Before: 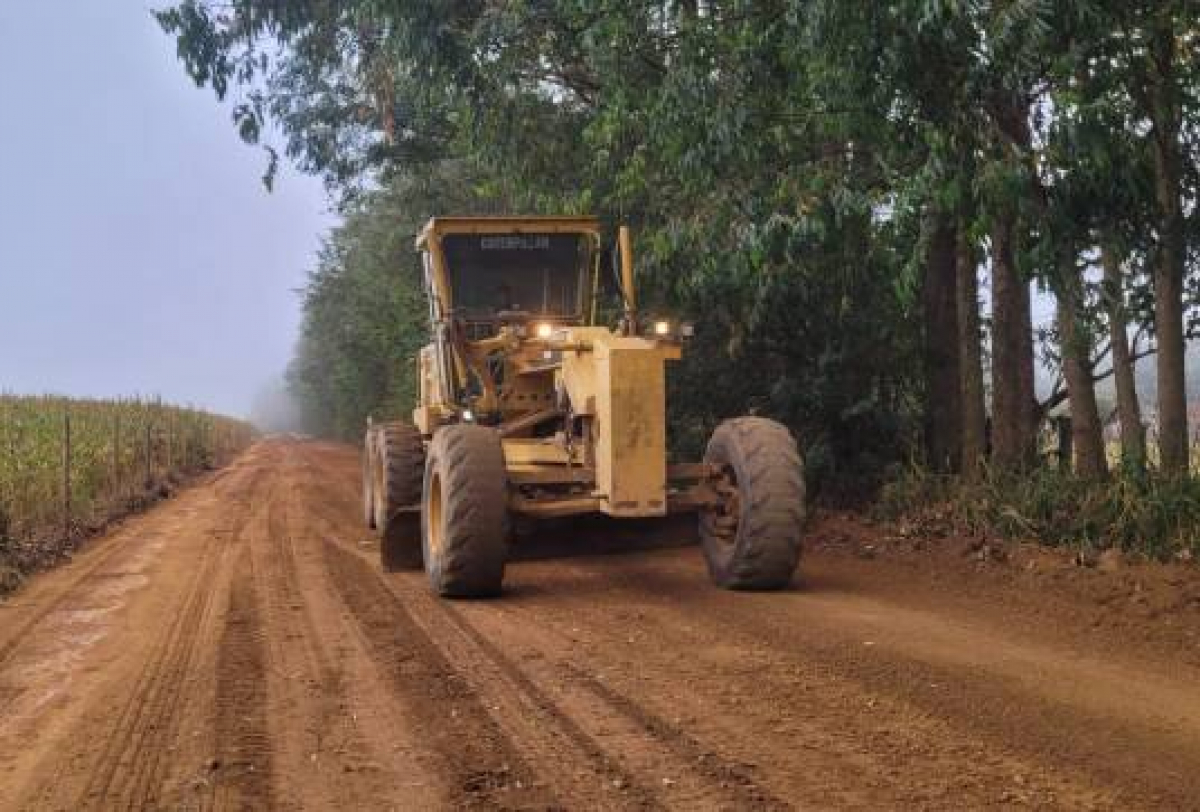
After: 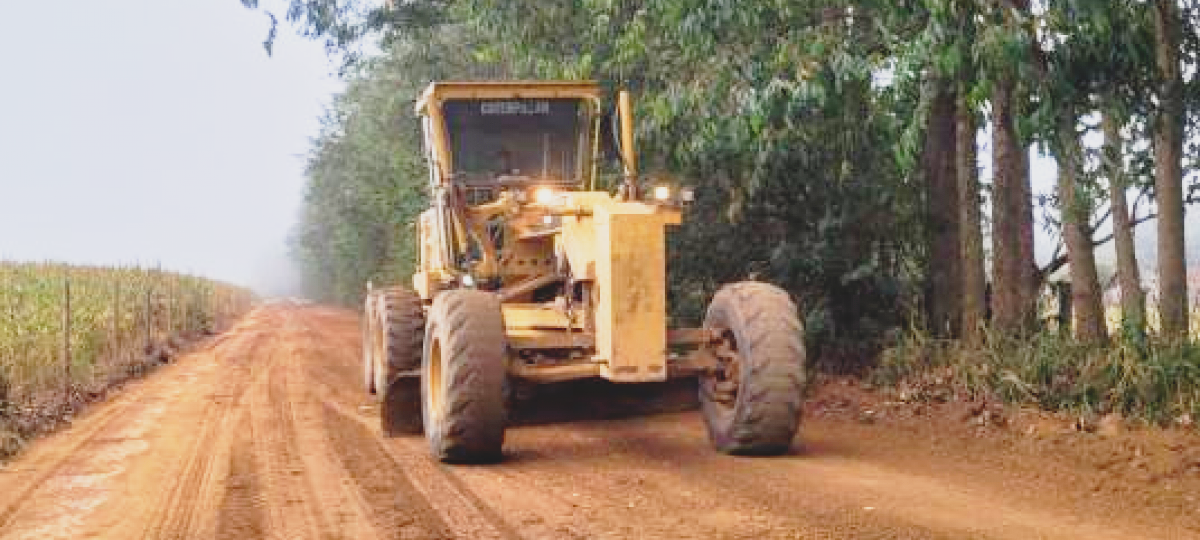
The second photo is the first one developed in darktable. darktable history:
contrast brightness saturation: contrast -0.15, brightness 0.05, saturation -0.12
crop: top 16.727%, bottom 16.727%
base curve: curves: ch0 [(0, 0) (0.012, 0.01) (0.073, 0.168) (0.31, 0.711) (0.645, 0.957) (1, 1)], preserve colors none
